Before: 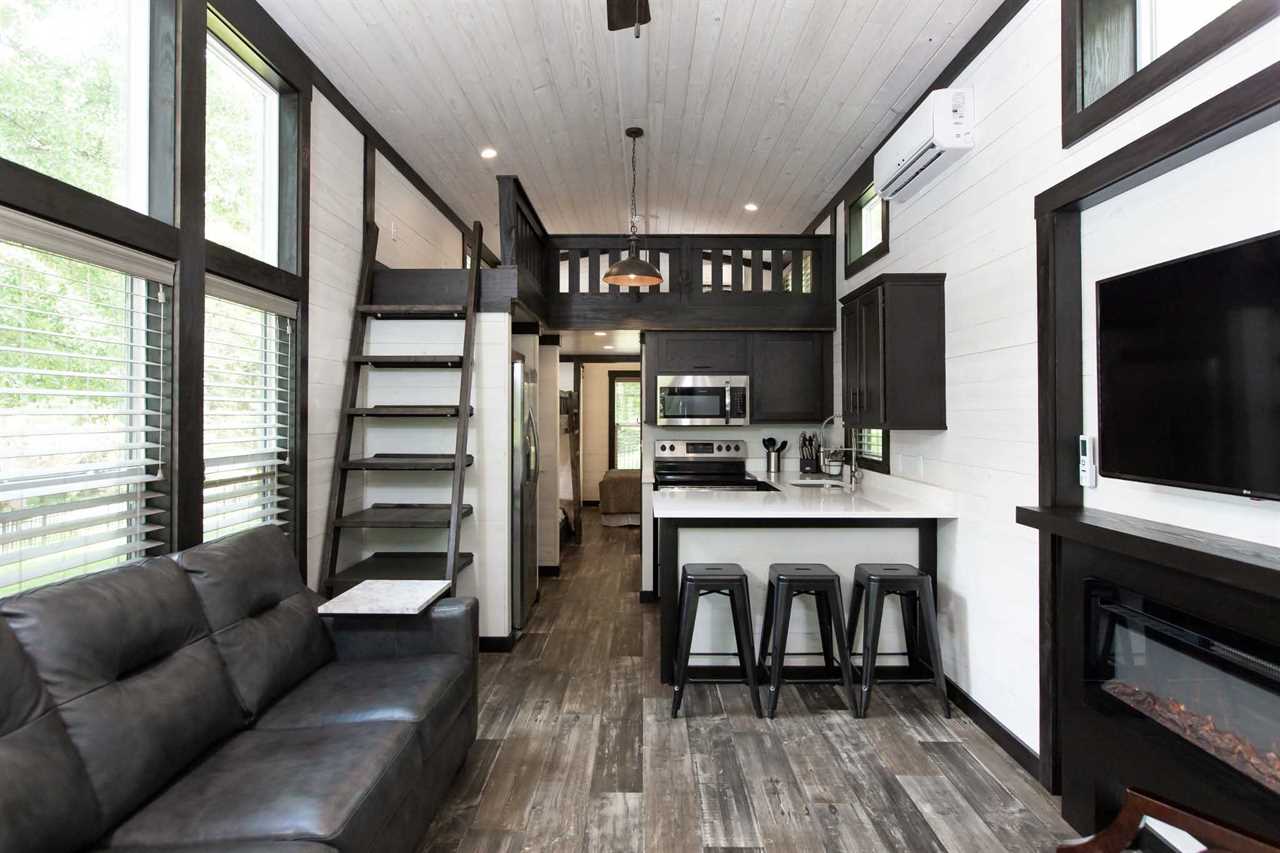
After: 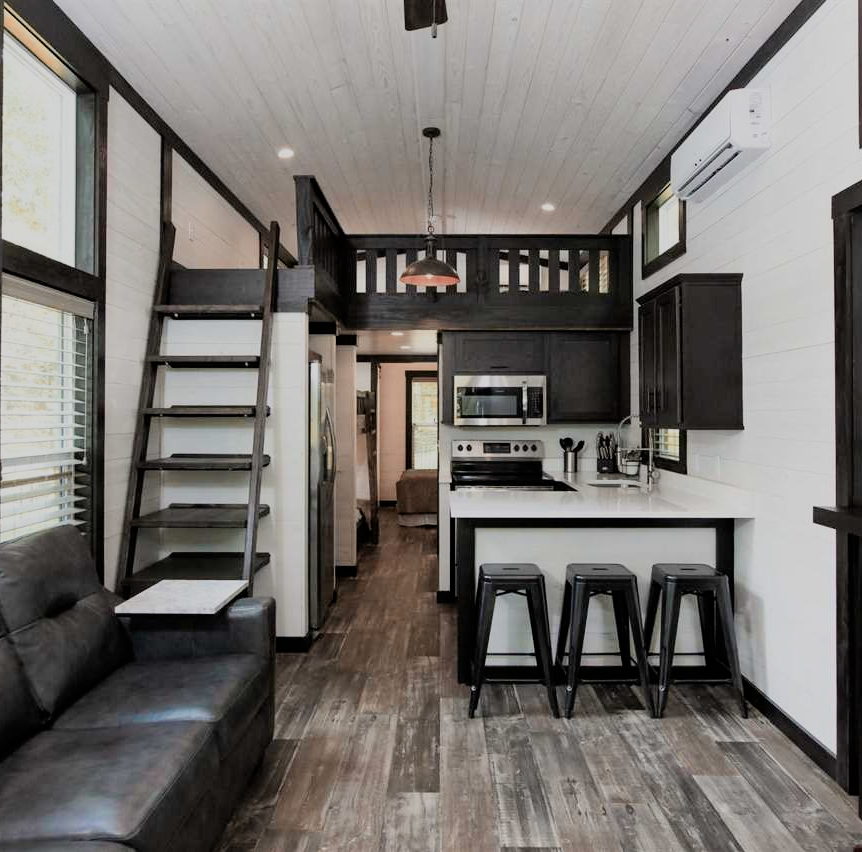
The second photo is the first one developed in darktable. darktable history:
crop and rotate: left 15.923%, right 16.694%
color zones: curves: ch2 [(0, 0.488) (0.143, 0.417) (0.286, 0.212) (0.429, 0.179) (0.571, 0.154) (0.714, 0.415) (0.857, 0.495) (1, 0.488)]
filmic rgb: black relative exposure -7.65 EV, white relative exposure 4.56 EV, hardness 3.61
